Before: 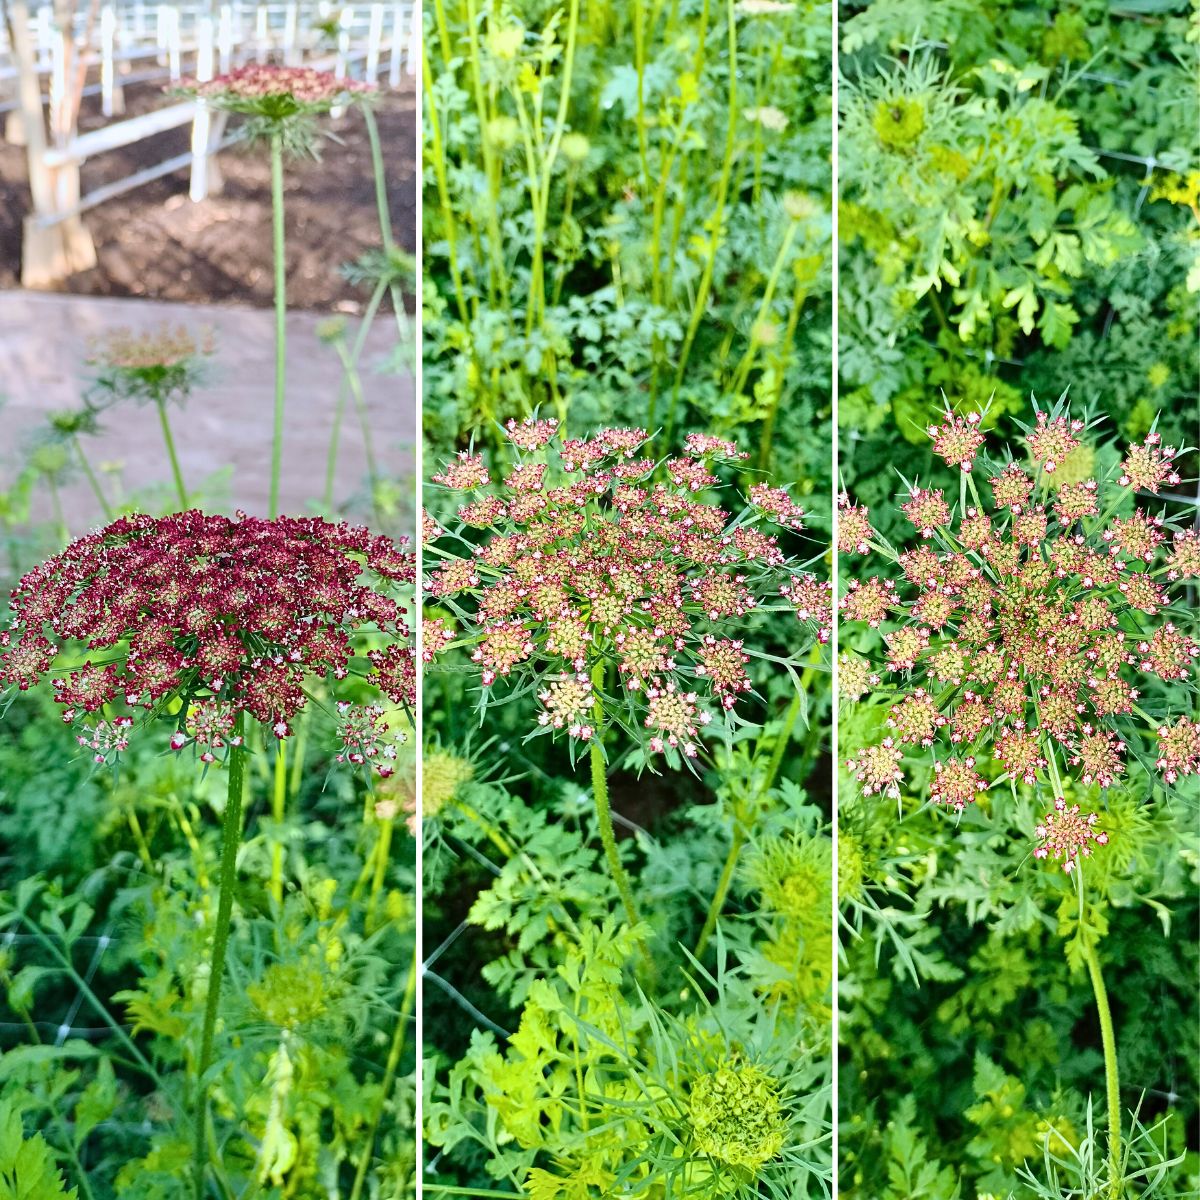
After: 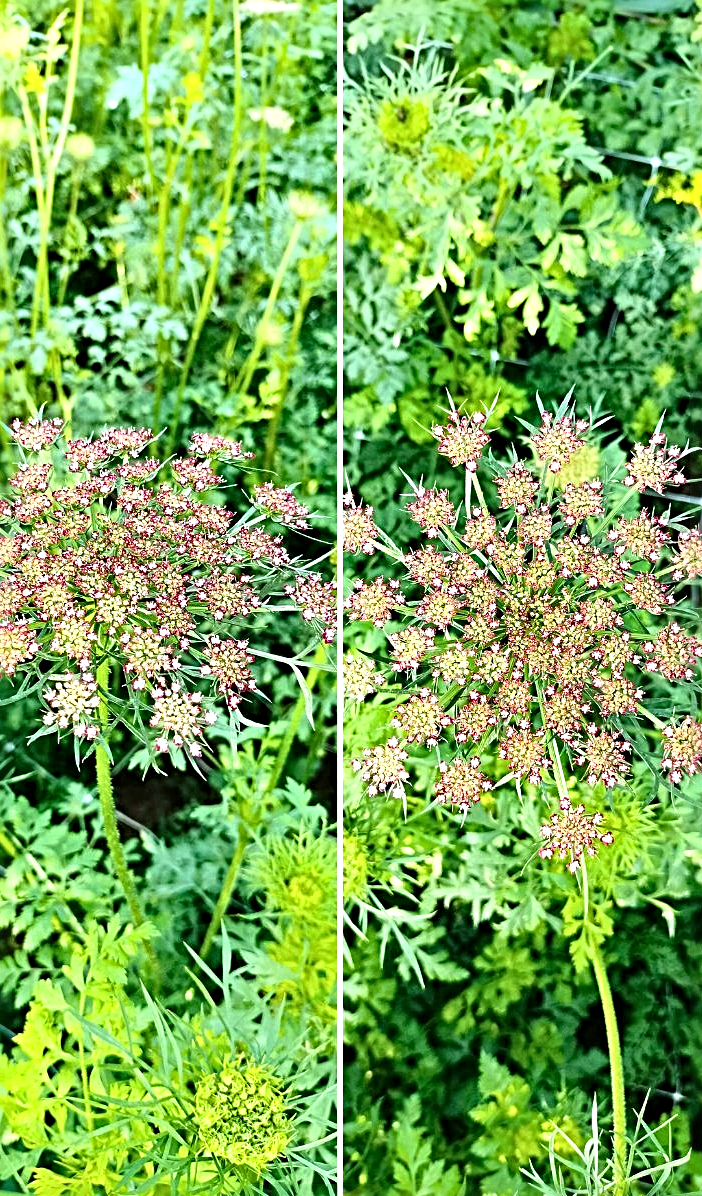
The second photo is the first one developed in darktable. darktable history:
tone equalizer: -8 EV -0.416 EV, -7 EV -0.428 EV, -6 EV -0.305 EV, -5 EV -0.261 EV, -3 EV 0.23 EV, -2 EV 0.348 EV, -1 EV 0.387 EV, +0 EV 0.442 EV
sharpen: radius 4.851
crop: left 41.27%
